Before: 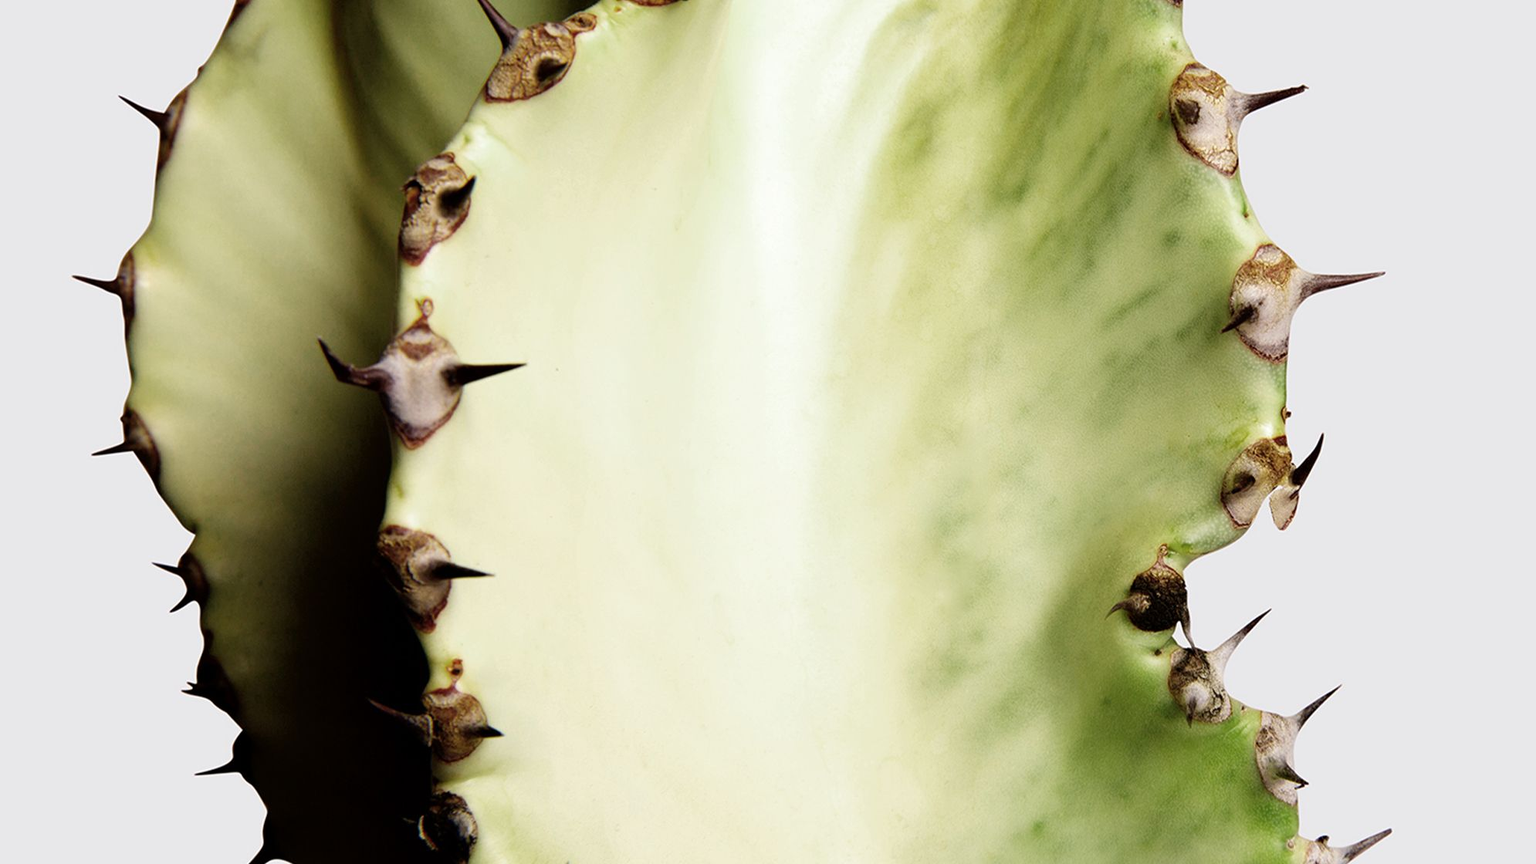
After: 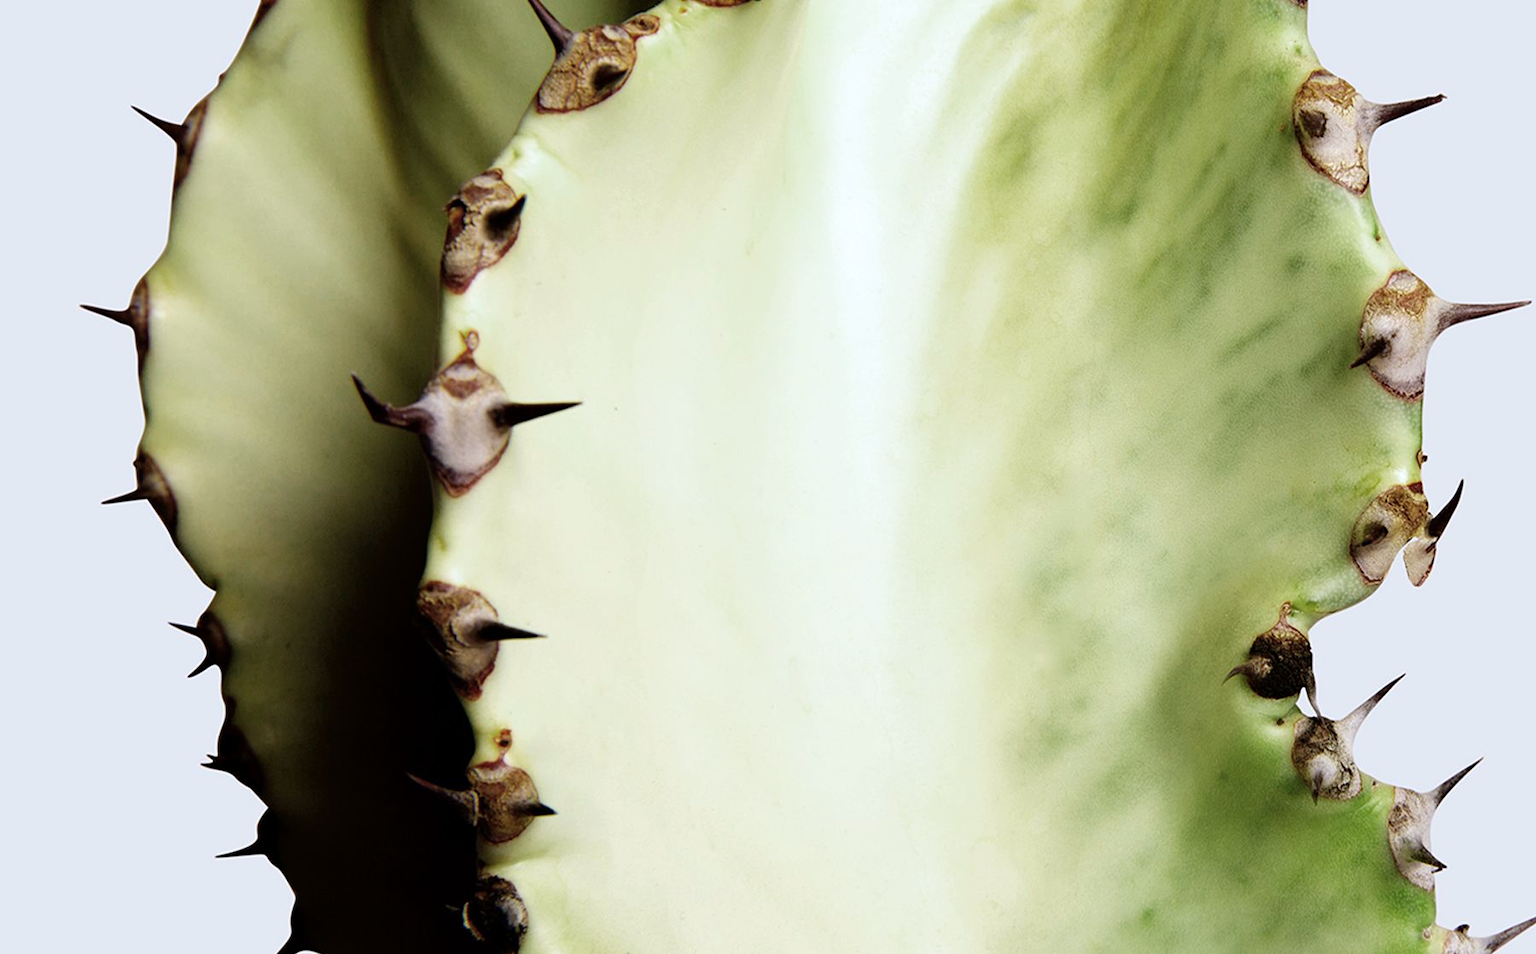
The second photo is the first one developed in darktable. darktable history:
color calibration: x 0.355, y 0.367, temperature 4700.38 K
crop: right 9.509%, bottom 0.031%
